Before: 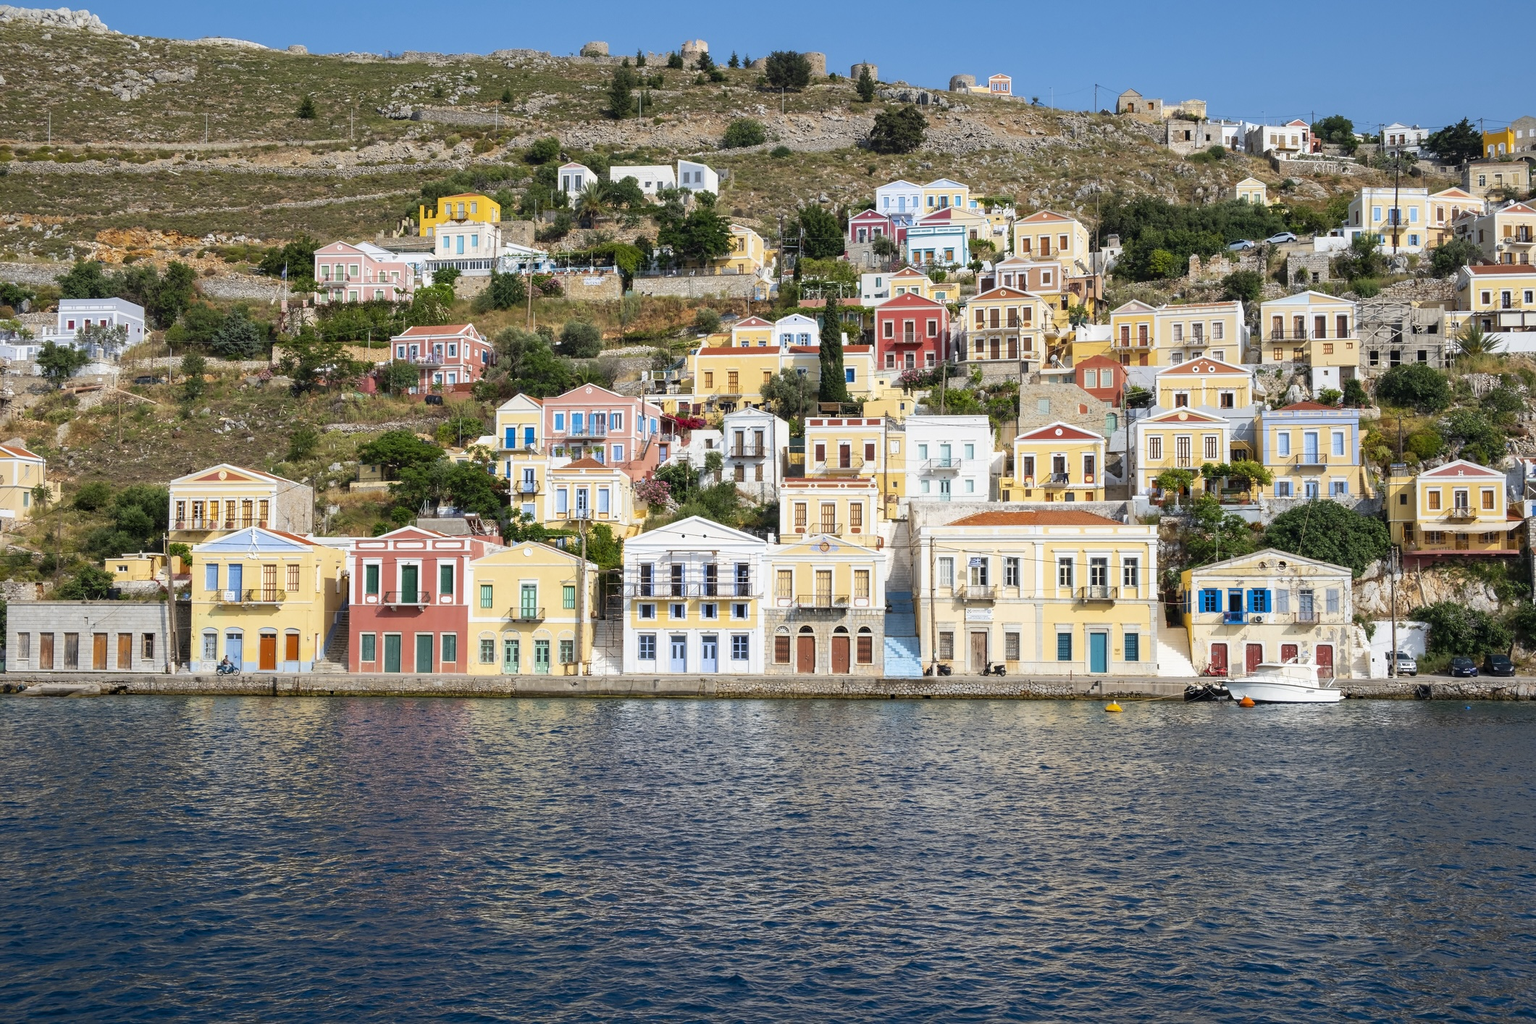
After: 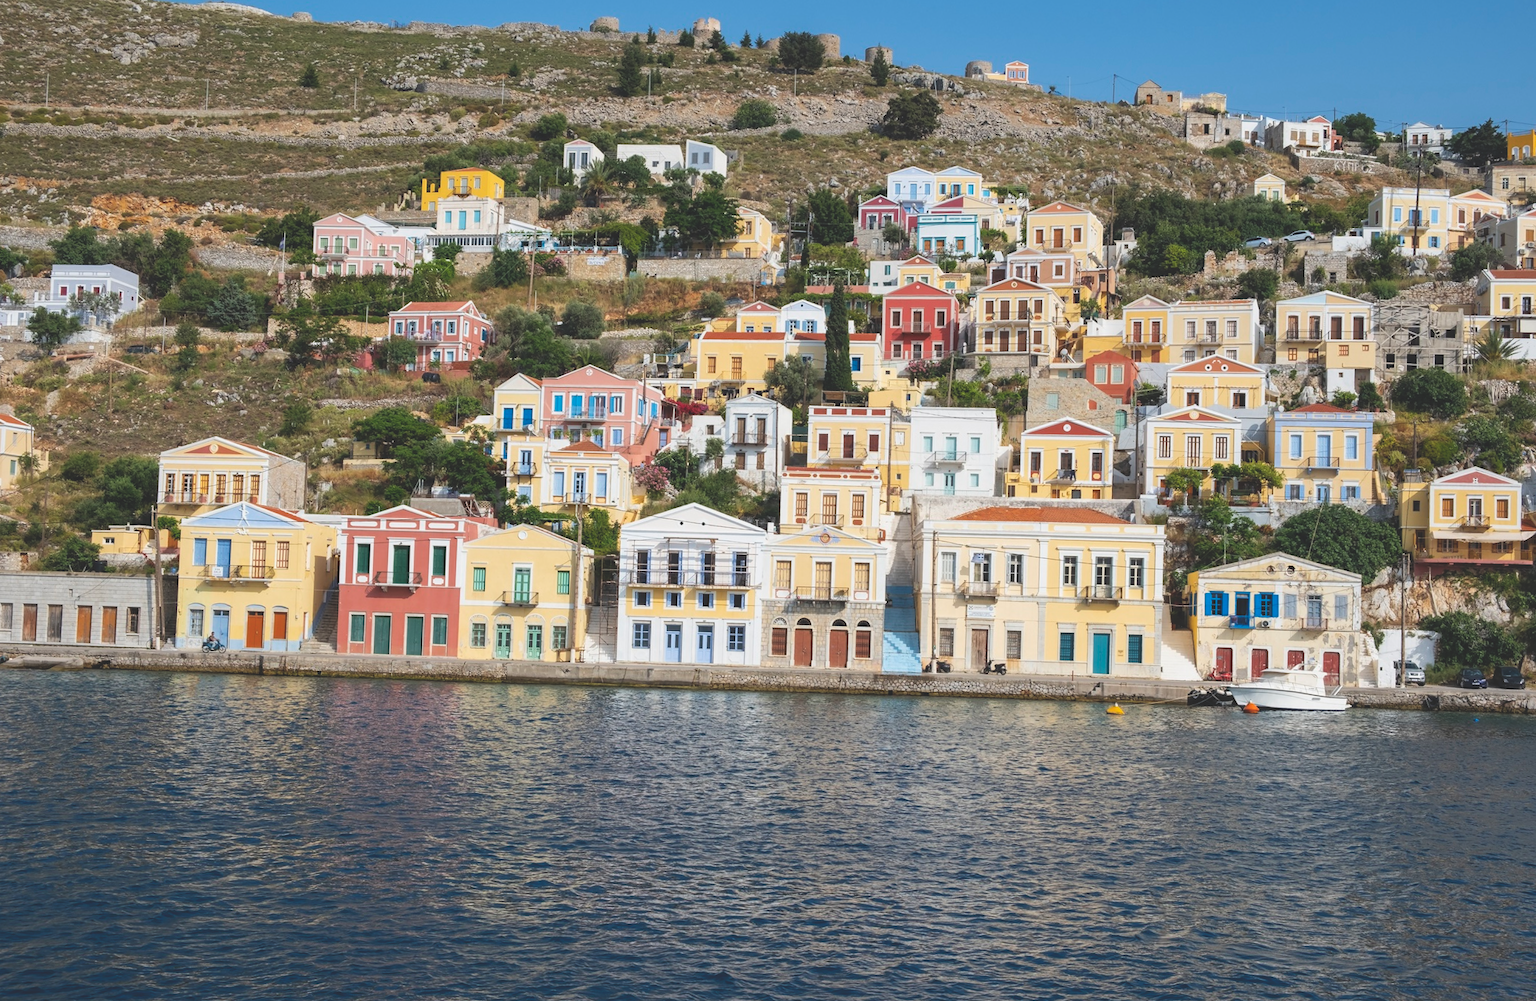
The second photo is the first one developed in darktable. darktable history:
rotate and perspective: rotation 1.57°, crop left 0.018, crop right 0.982, crop top 0.039, crop bottom 0.961
exposure: black level correction -0.025, exposure -0.117 EV, compensate highlight preservation false
